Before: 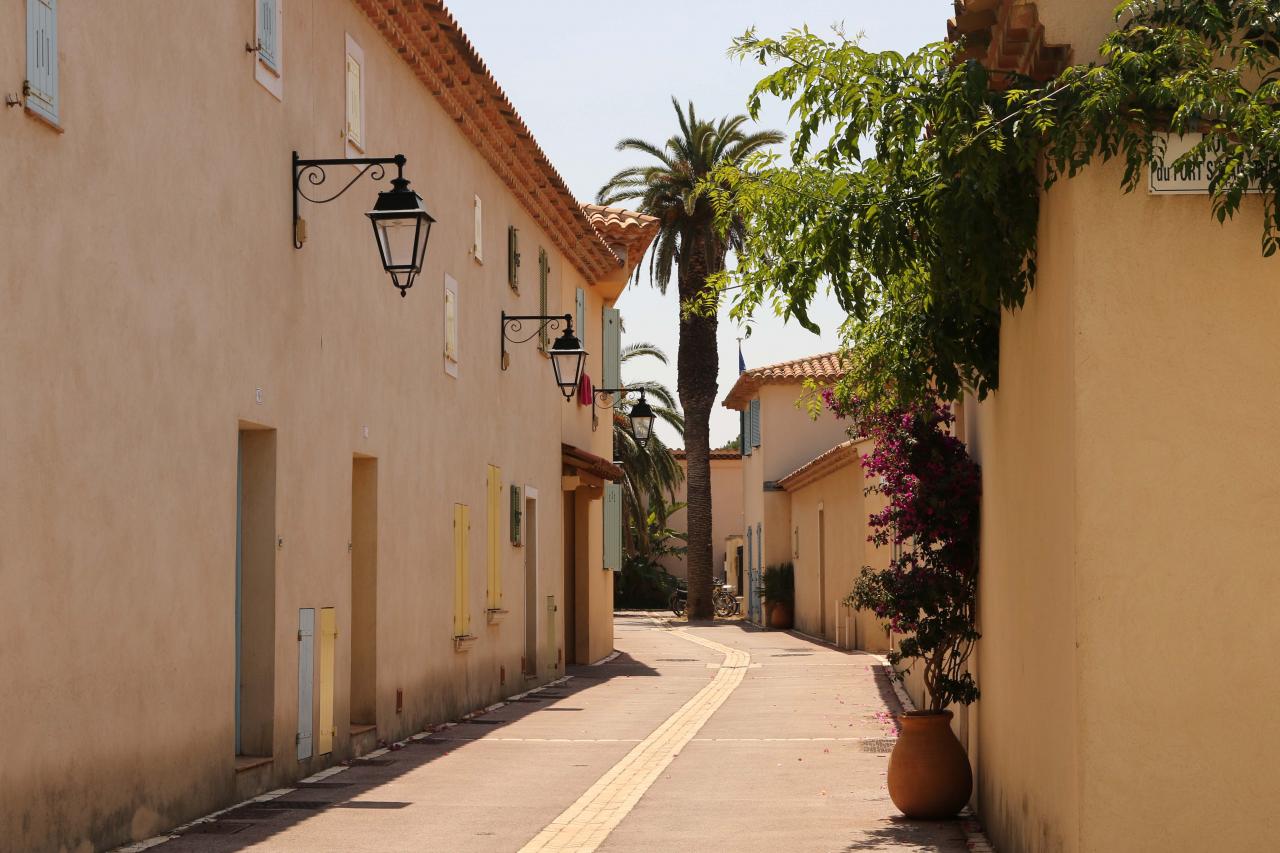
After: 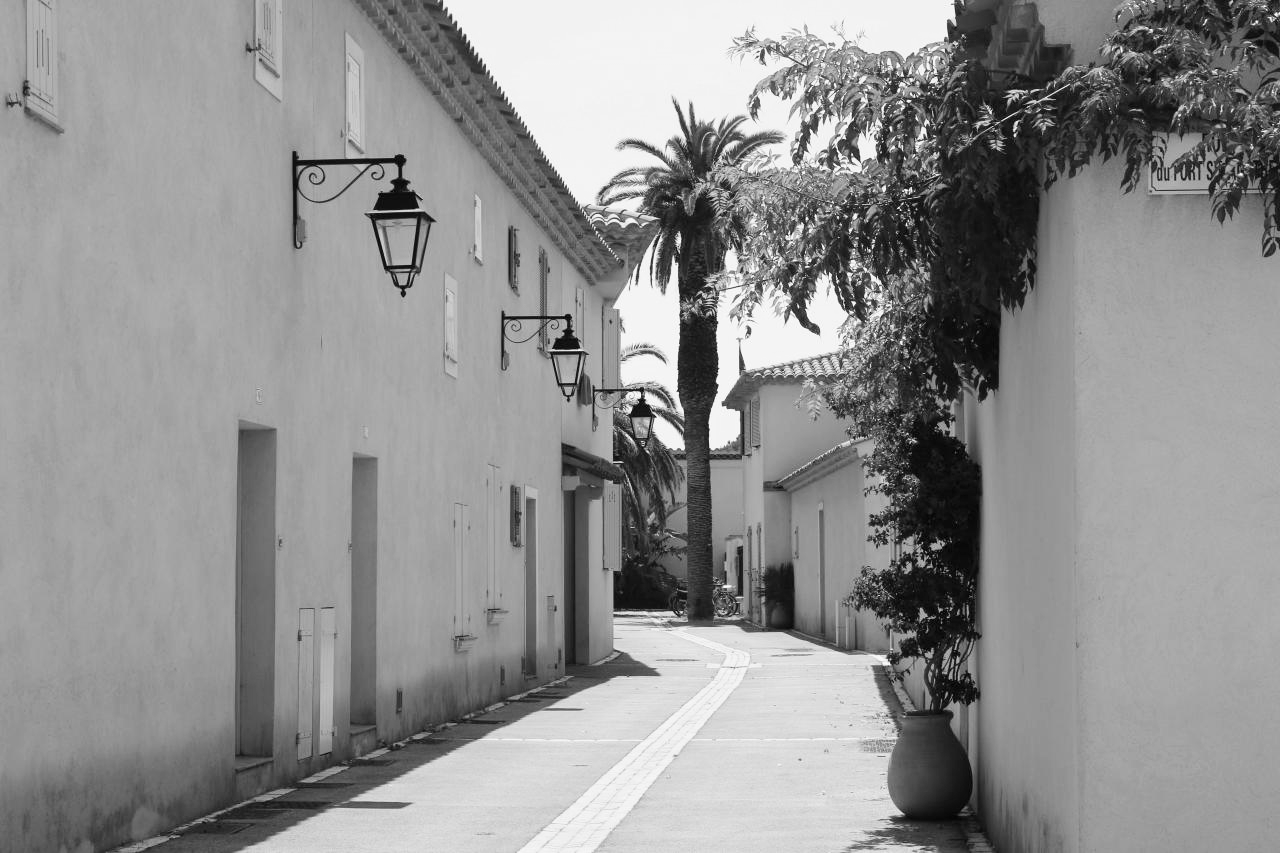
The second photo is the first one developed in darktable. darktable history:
tone curve: curves: ch0 [(0, 0) (0.051, 0.047) (0.102, 0.099) (0.232, 0.249) (0.462, 0.501) (0.698, 0.761) (0.908, 0.946) (1, 1)]; ch1 [(0, 0) (0.339, 0.298) (0.402, 0.363) (0.453, 0.413) (0.485, 0.469) (0.494, 0.493) (0.504, 0.501) (0.525, 0.533) (0.563, 0.591) (0.597, 0.631) (1, 1)]; ch2 [(0, 0) (0.48, 0.48) (0.504, 0.5) (0.539, 0.554) (0.59, 0.628) (0.642, 0.682) (0.824, 0.815) (1, 1)], color space Lab, independent channels, preserve colors none
contrast brightness saturation: contrast 0.032, brightness 0.063, saturation 0.132
color zones: curves: ch1 [(0, -0.014) (0.143, -0.013) (0.286, -0.013) (0.429, -0.016) (0.571, -0.019) (0.714, -0.015) (0.857, 0.002) (1, -0.014)]
